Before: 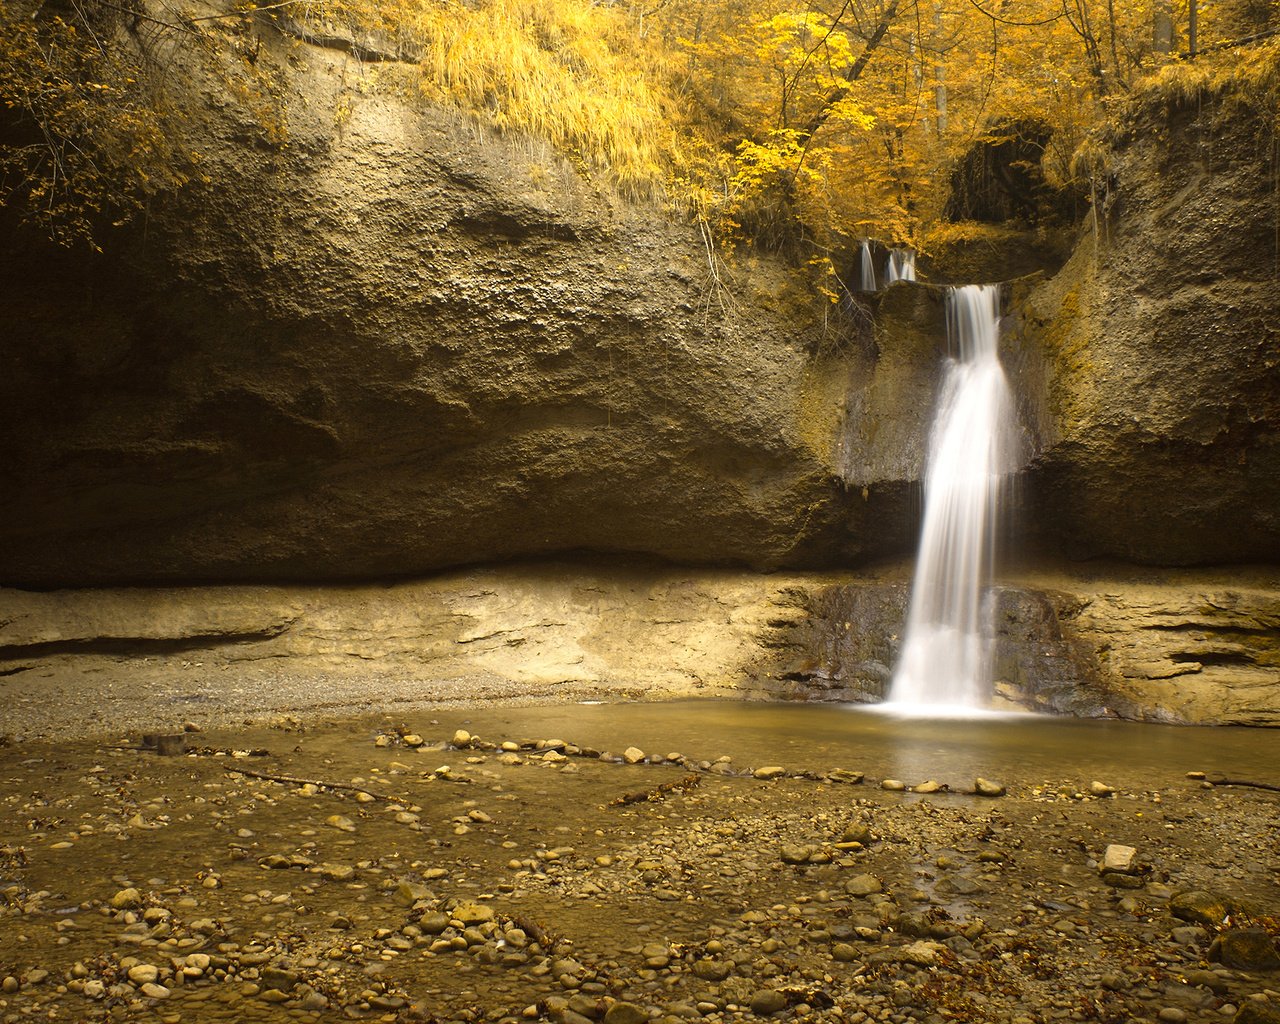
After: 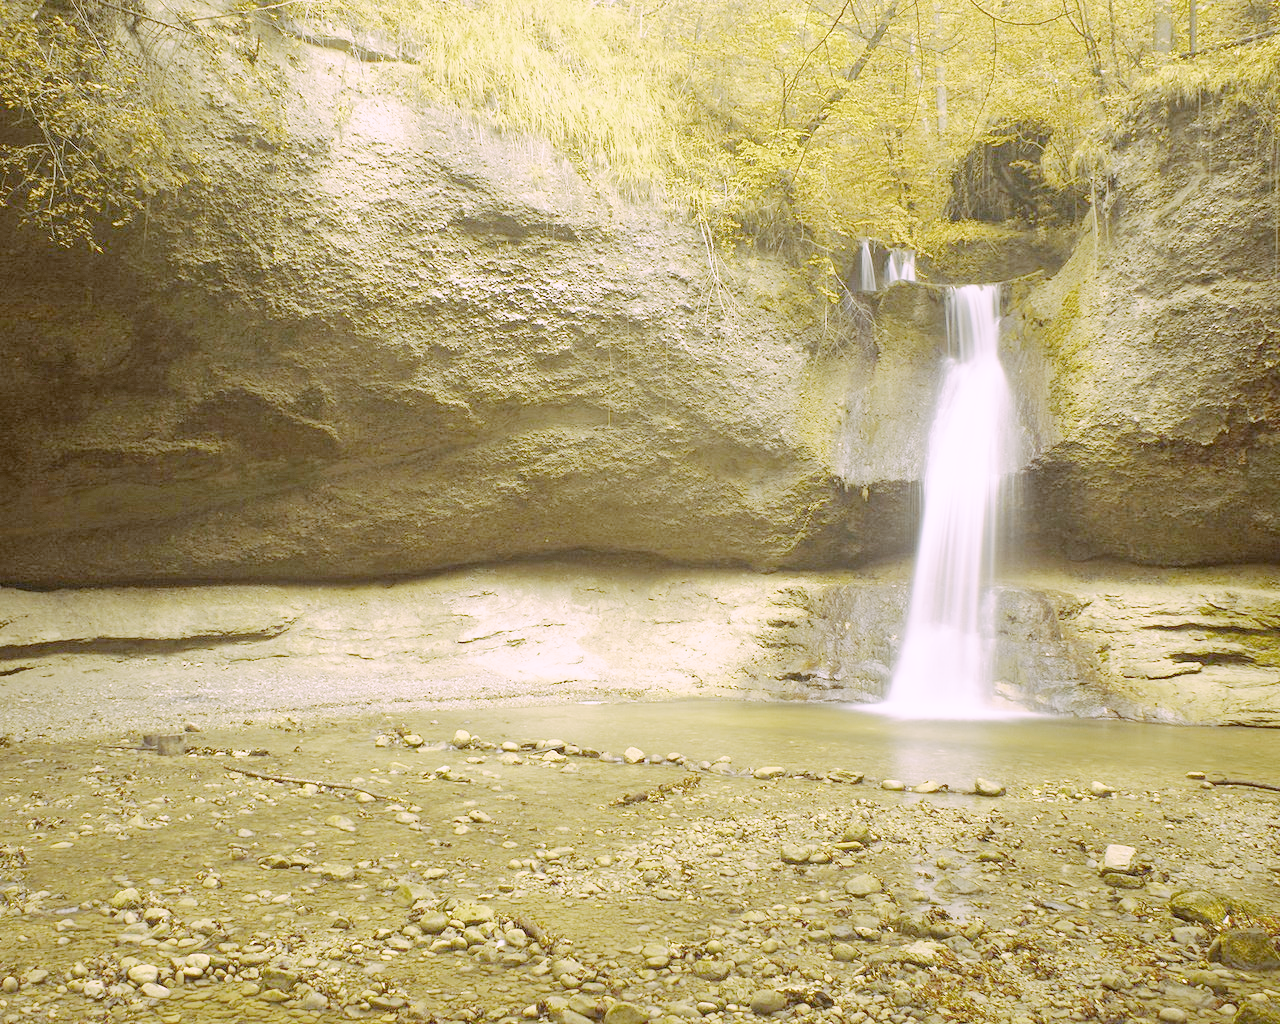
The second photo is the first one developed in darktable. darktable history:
tone curve: curves: ch0 [(0, 0) (0.003, 0.004) (0.011, 0.006) (0.025, 0.011) (0.044, 0.017) (0.069, 0.029) (0.1, 0.047) (0.136, 0.07) (0.177, 0.121) (0.224, 0.182) (0.277, 0.257) (0.335, 0.342) (0.399, 0.432) (0.468, 0.526) (0.543, 0.621) (0.623, 0.711) (0.709, 0.792) (0.801, 0.87) (0.898, 0.951) (1, 1)], preserve colors none
color look up table: target L [91.14, 82.67, 84.98, 84.88, 77.5, 45.69, 69.1, 68.68, 65.17, 38.47, 44.39, 42.09, 34.52, 5.992, 200.42, 84.86, 64.3, 62.23, 61.03, 61.71, 52, 37.24, 36.93, 23.33, 88.7, 83.92, 81.07, 79.38, 76.5, 73.86, 66.32, 63.17, 50.95, 55.53, 62.77, 53.21, 42.2, 35.73, 36.74, 31.77, 34.85, 15.02, 6.071, 79.96, 86.07, 75.65, 67.32, 48.74, 36.14], target a [9.482, -9.494, -3.875, -3.429, -46.06, -36.09, -36.33, -46.94, -10.93, -29.21, -35.3, -24.65, -20.81, -10.46, 0, 5.268, 10.62, 2.343, 47.11, 32.59, 49.27, 8.365, 34.72, 22.54, 5.124, 12.5, 25.52, 10.06, 36.31, -8.833, 59.38, 55.66, 11.38, 25.01, 10.65, 54.35, 38.95, 21.68, 4.862, 22.18, 43.58, 6.371, 0.046, -41.4, -10.86, -31.85, -35.11, -13.32, -1.069], target b [-16.36, 40.08, 9.623, 40.49, -6.634, 35.57, 36.21, 3.18, 14.58, 25.27, 31.55, 2.145, 29.35, 10.34, 0, 33.7, 48.58, 40.3, 24.37, 20.46, 18.27, 24.19, 24.09, 15.23, -20.81, -2.286, -24.98, -32.88, -33.87, -40.56, -44.37, -15.78, -22.24, -41.25, -53.02, -53.52, -13.6, -4.253, -31.68, -54.33, -73.66, -20.42, -2.436, -9.531, -19.92, -40.65, -17.41, -29.07, -0.177], num patches 49
